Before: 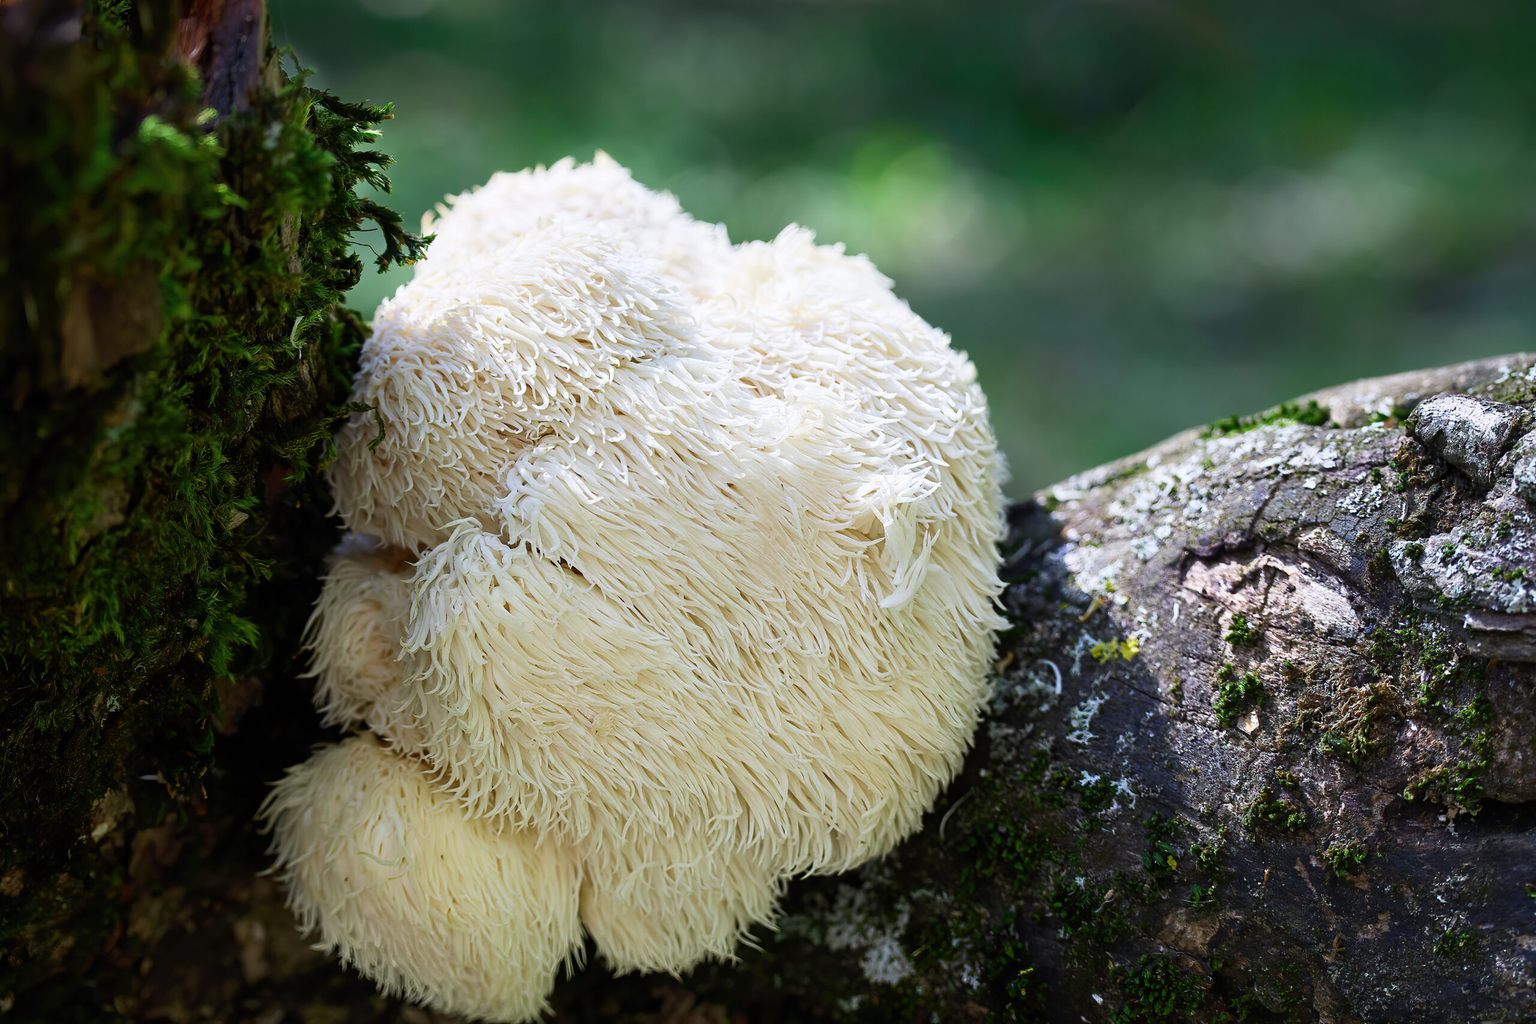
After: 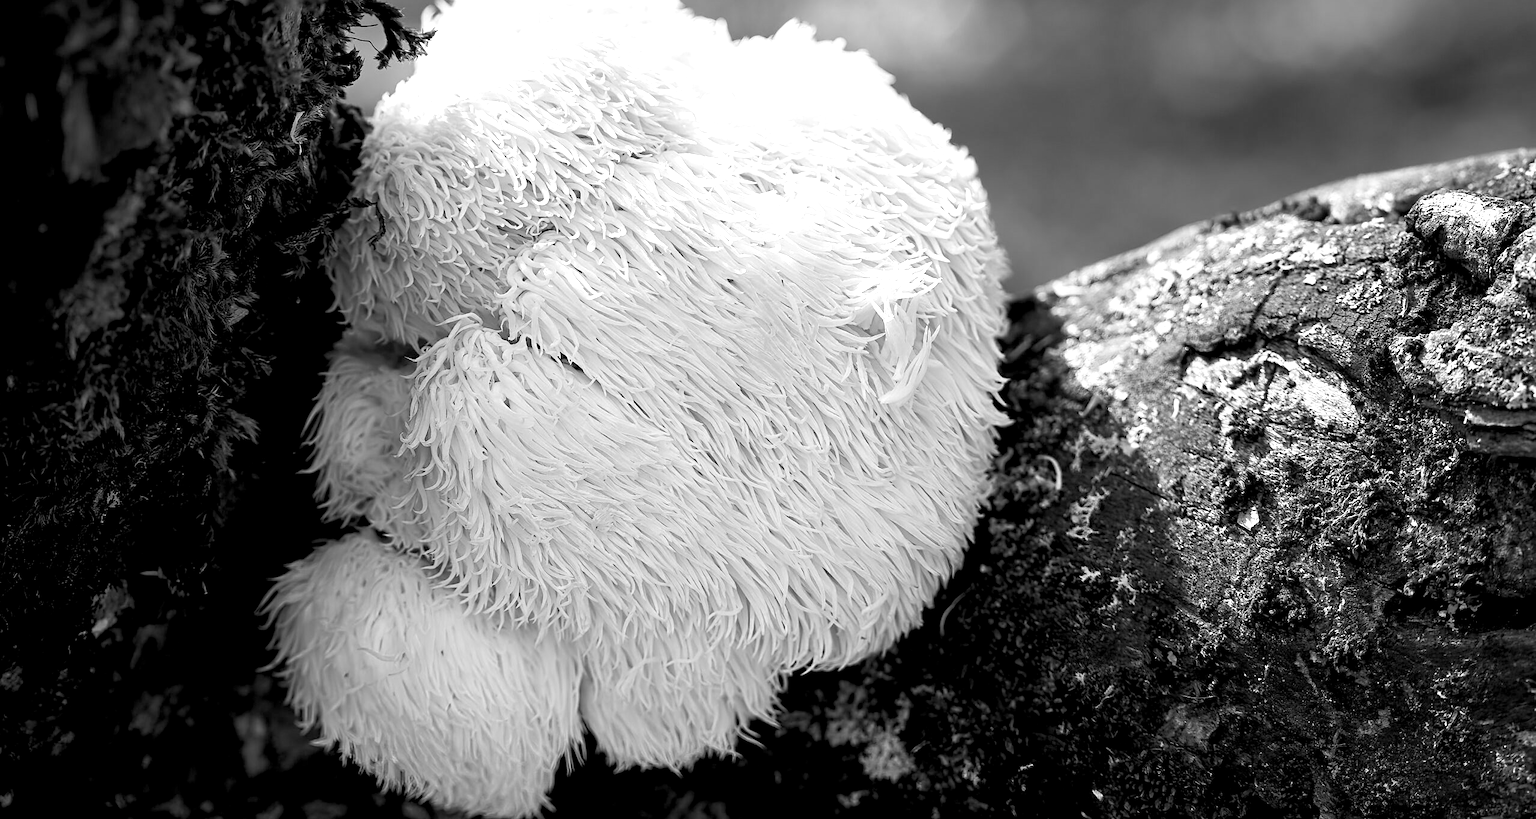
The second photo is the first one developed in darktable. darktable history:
exposure: exposure 0.217 EV, compensate highlight preservation false
sharpen: amount 0.2
monochrome: a 32, b 64, size 2.3
crop and rotate: top 19.998%
rgb levels: levels [[0.01, 0.419, 0.839], [0, 0.5, 1], [0, 0.5, 1]]
color balance: input saturation 100.43%, contrast fulcrum 14.22%, output saturation 70.41%
